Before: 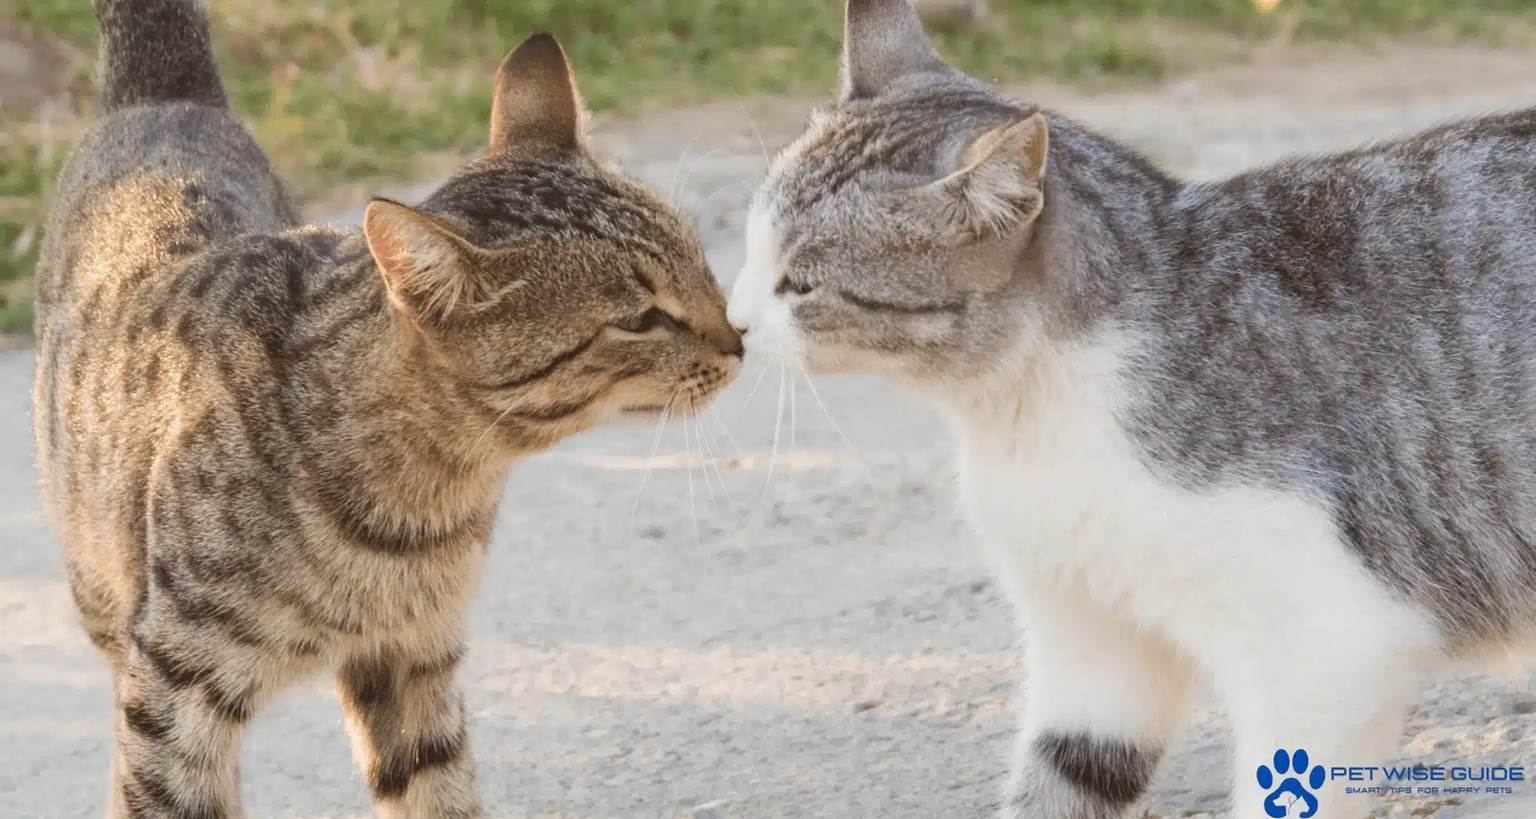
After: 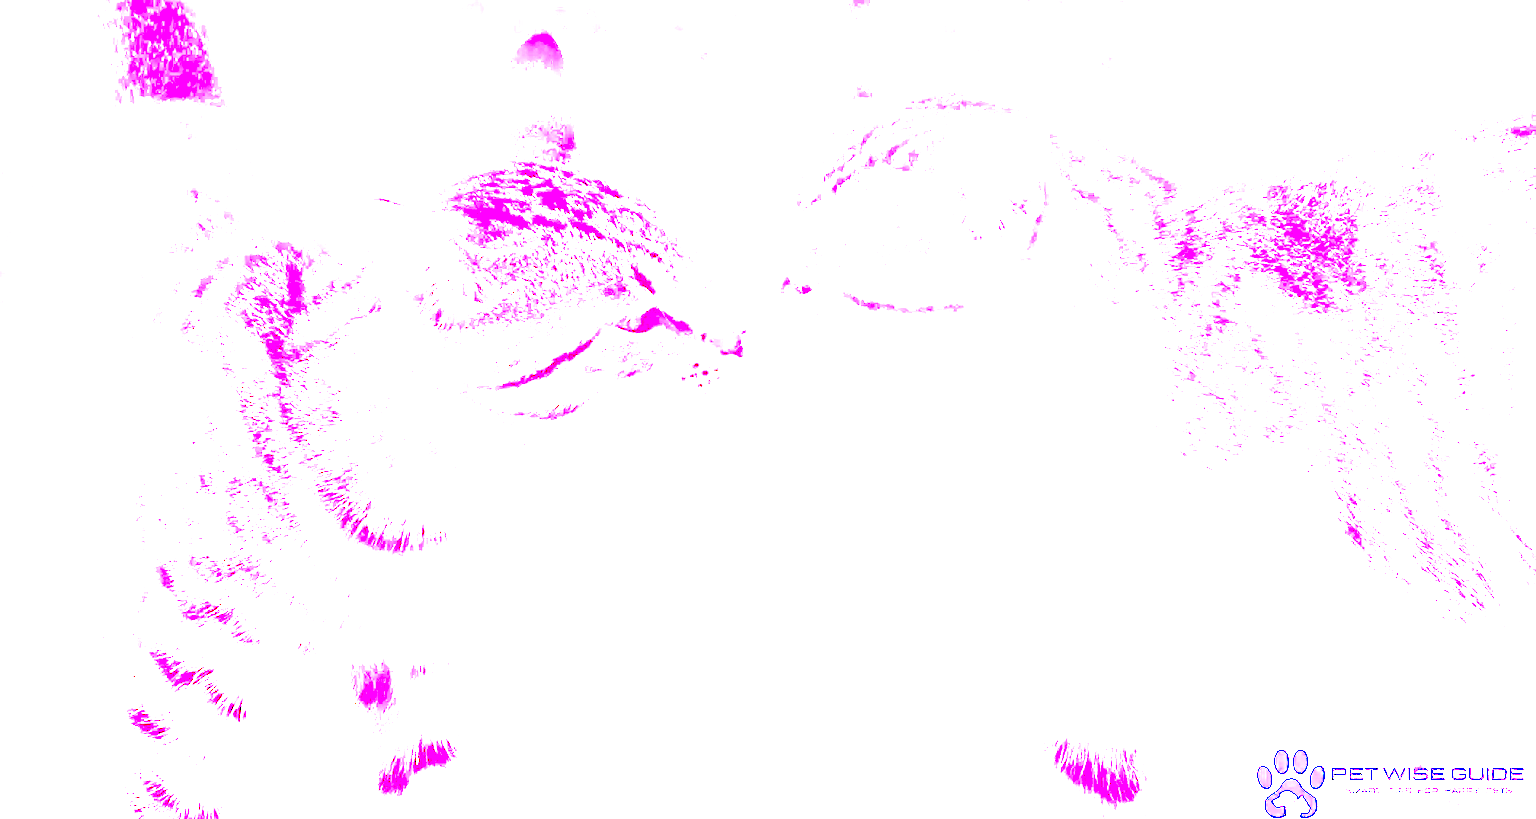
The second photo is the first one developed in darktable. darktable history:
white balance: red 8, blue 8
contrast brightness saturation: contrast 0.1, brightness -0.26, saturation 0.14
exposure: black level correction 0, exposure 0.68 EV, compensate exposure bias true, compensate highlight preservation false
